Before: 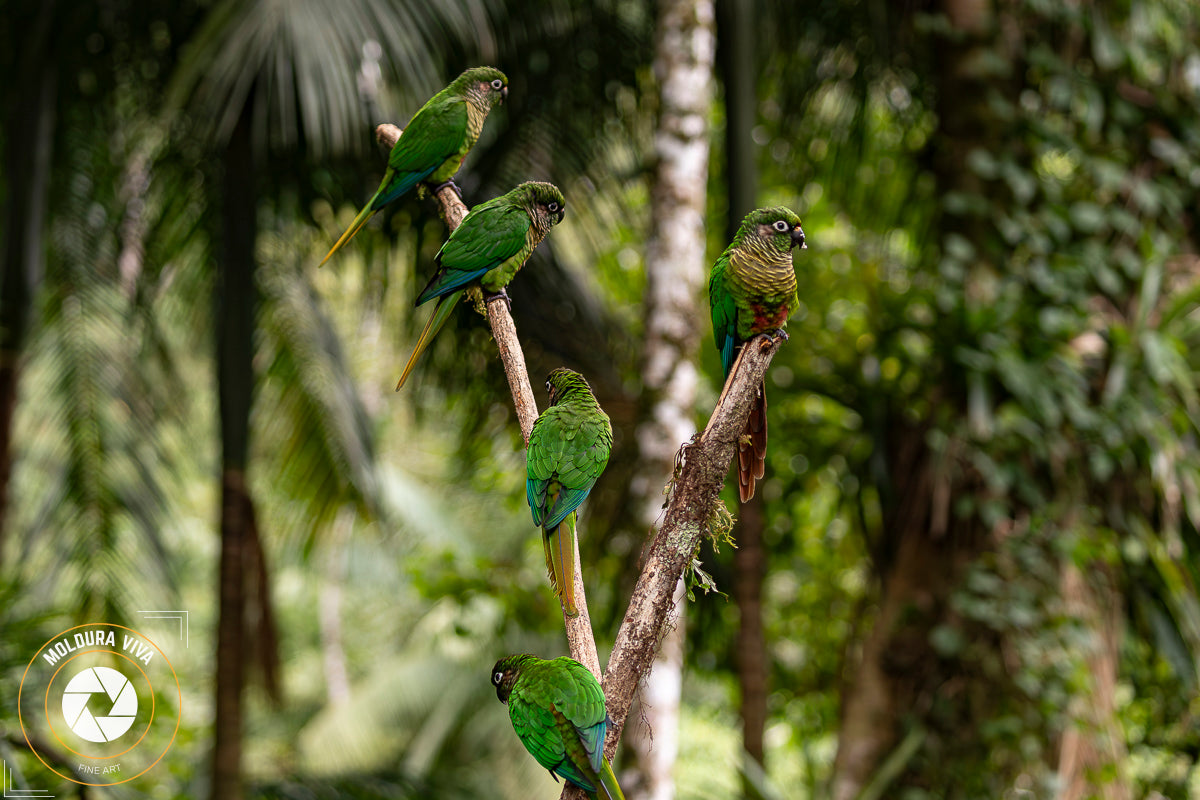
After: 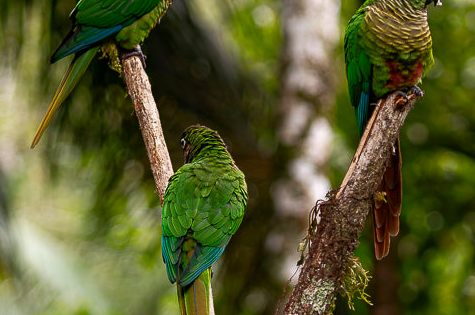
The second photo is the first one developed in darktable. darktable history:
shadows and highlights: shadows -86.38, highlights -35.45, soften with gaussian
crop: left 30.437%, top 30.487%, right 29.943%, bottom 30.11%
